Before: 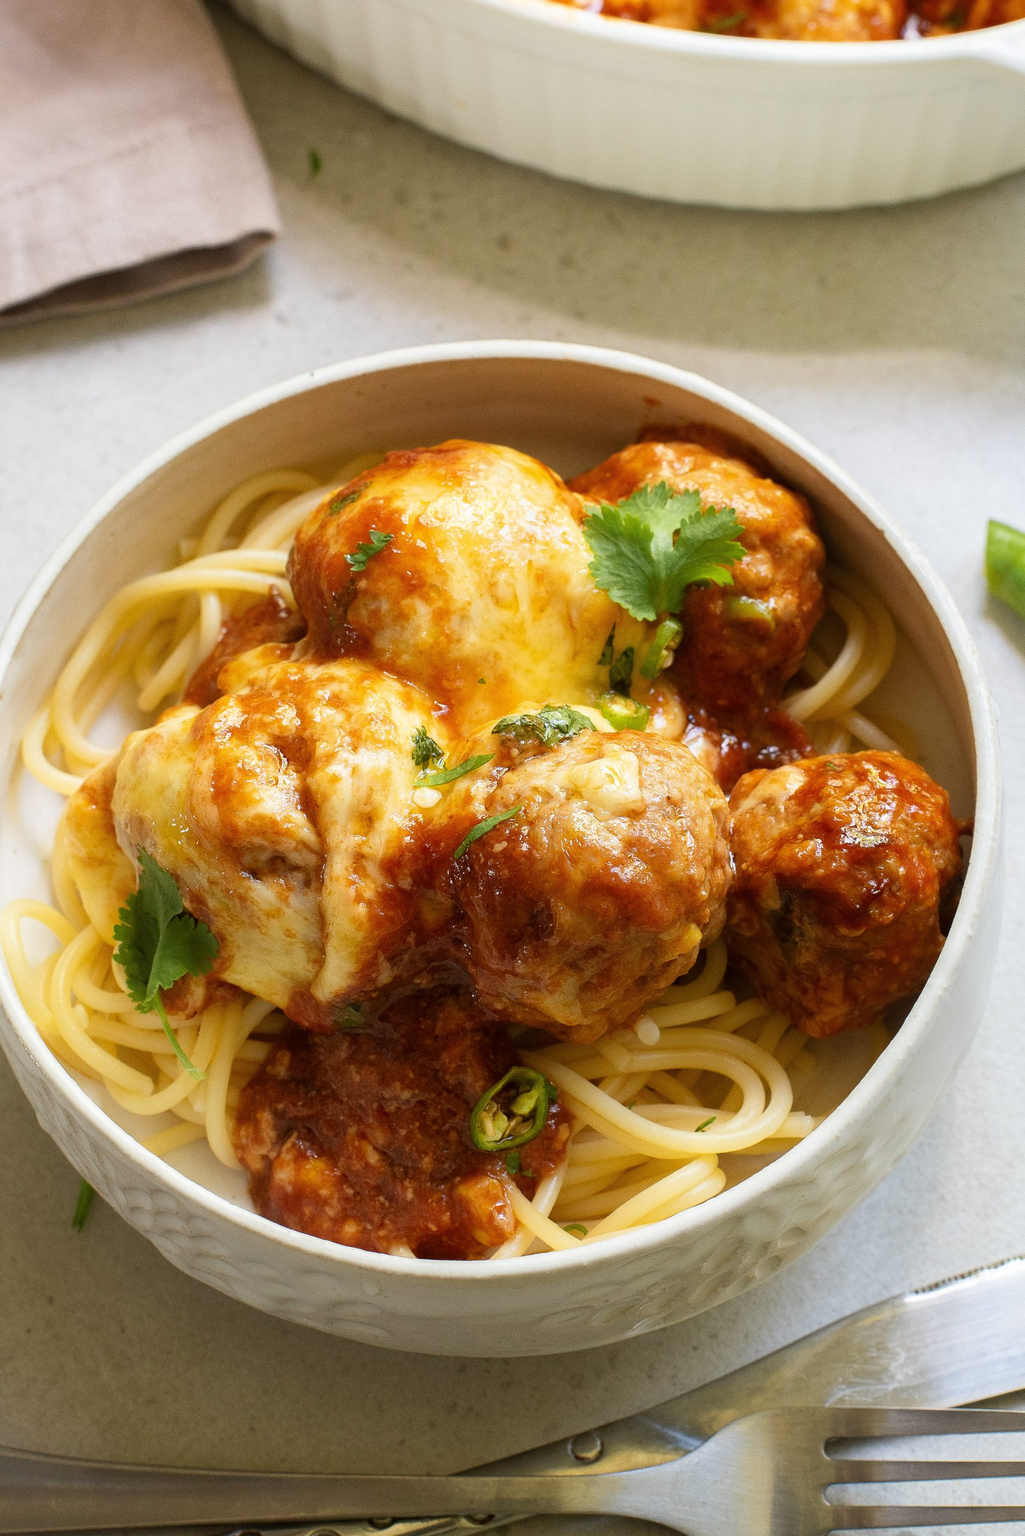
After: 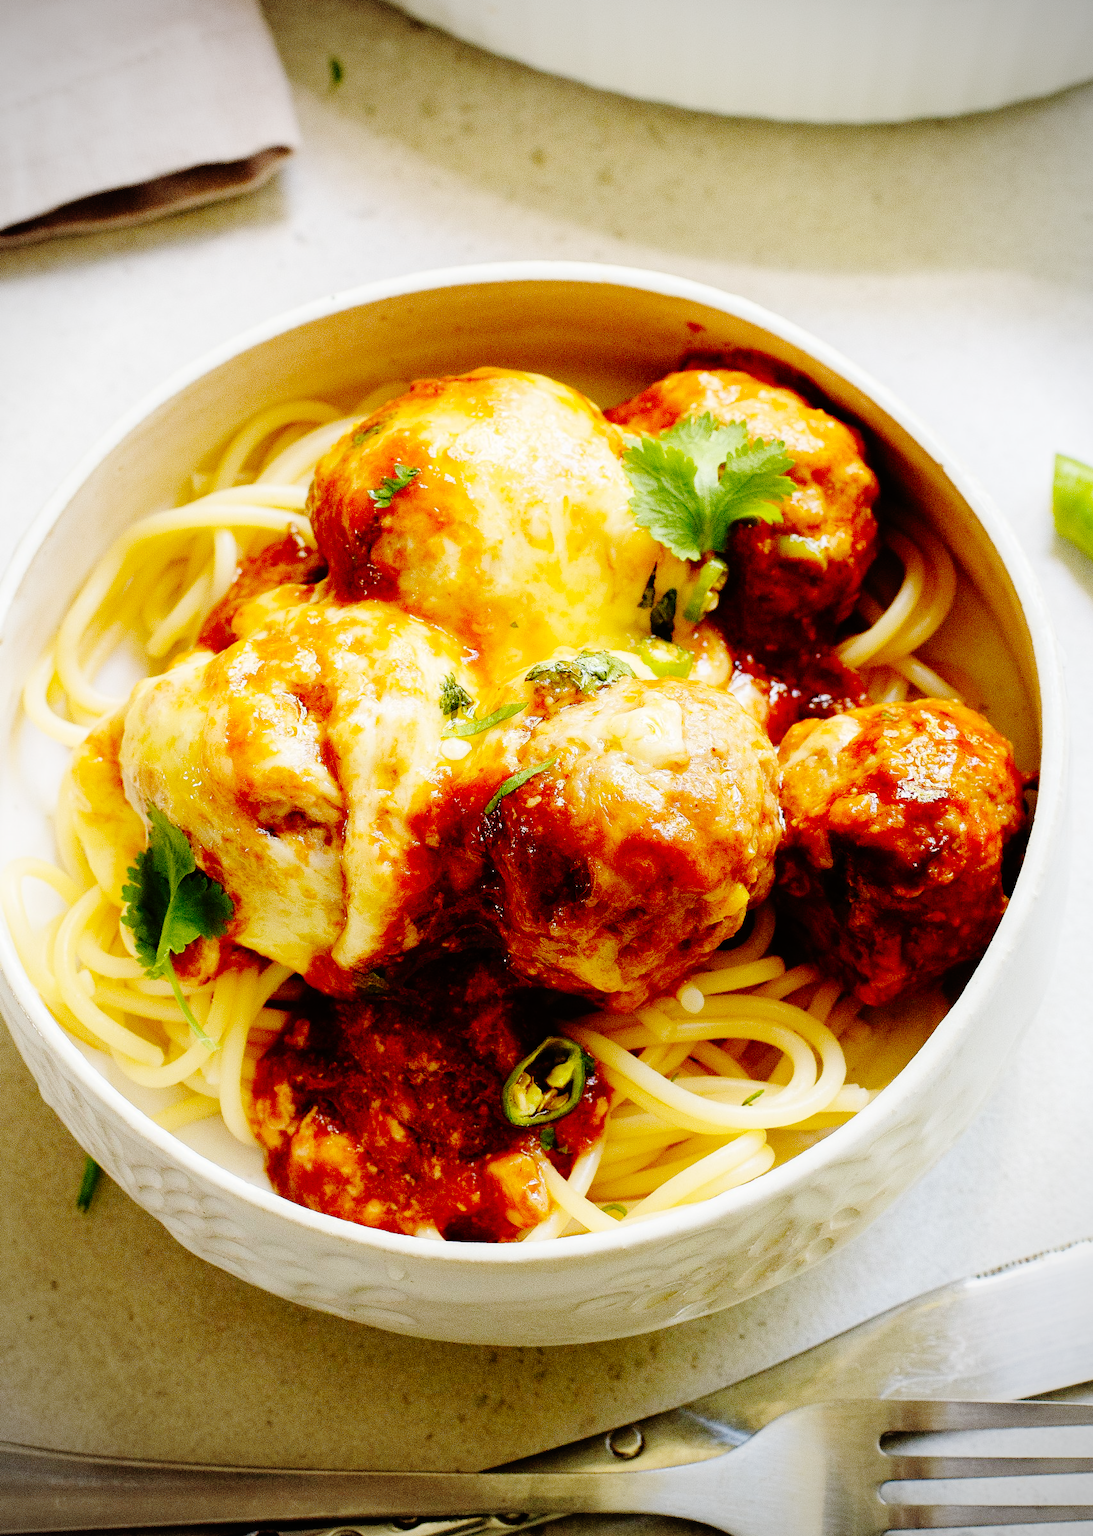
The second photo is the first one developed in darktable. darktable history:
vignetting: unbound false
base curve: curves: ch0 [(0, 0) (0.036, 0.01) (0.123, 0.254) (0.258, 0.504) (0.507, 0.748) (1, 1)], preserve colors none
crop and rotate: top 6.25%
